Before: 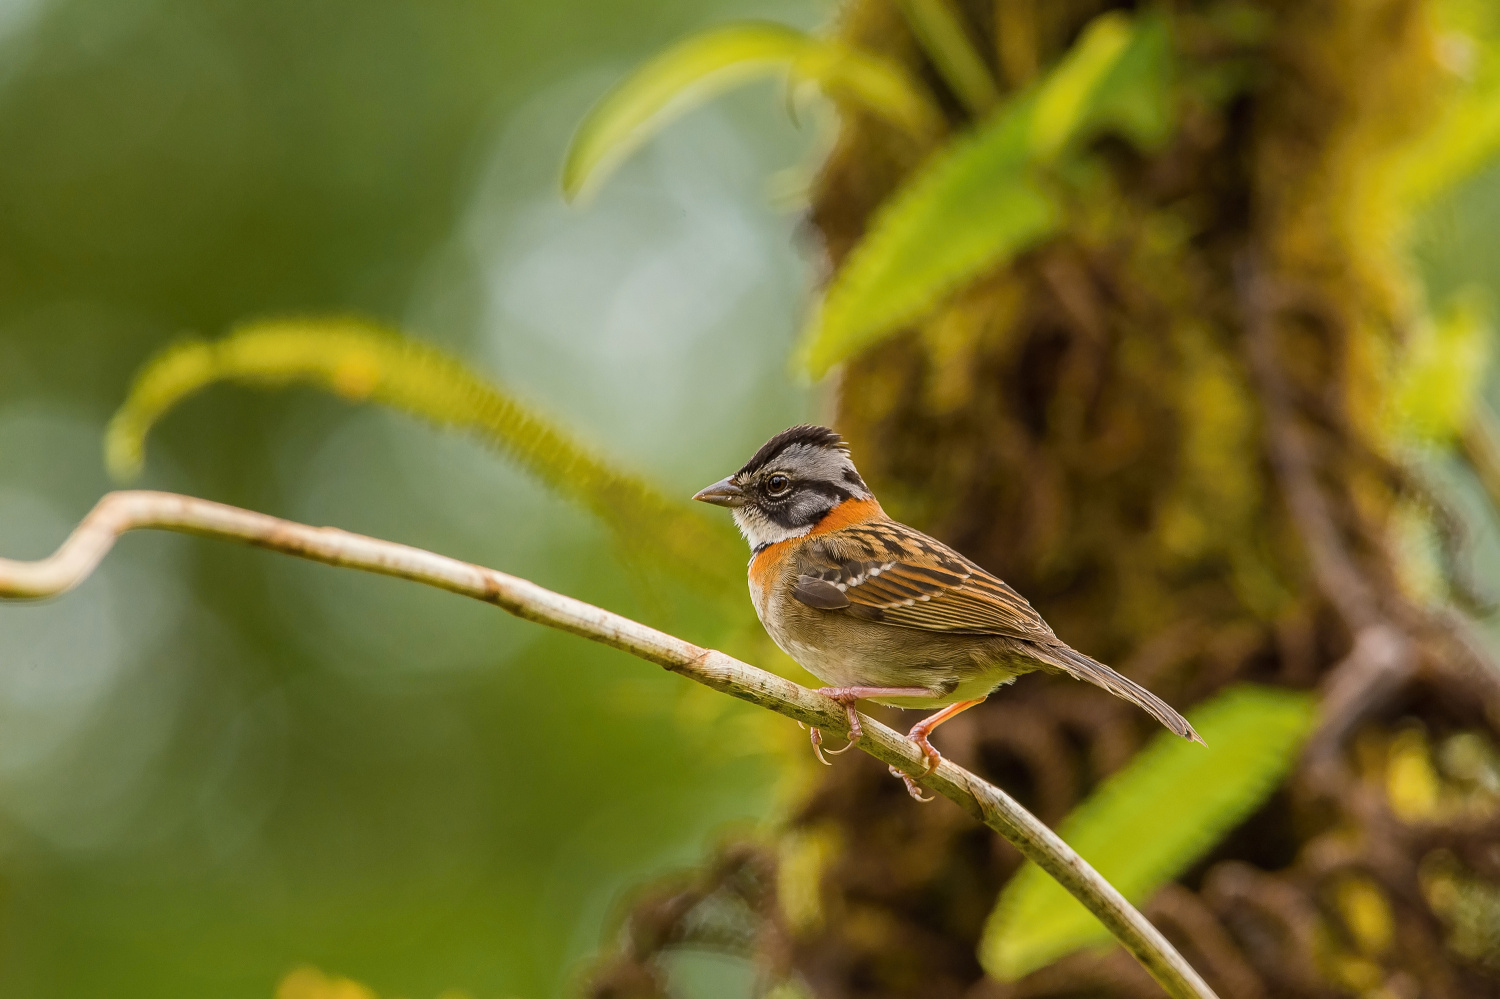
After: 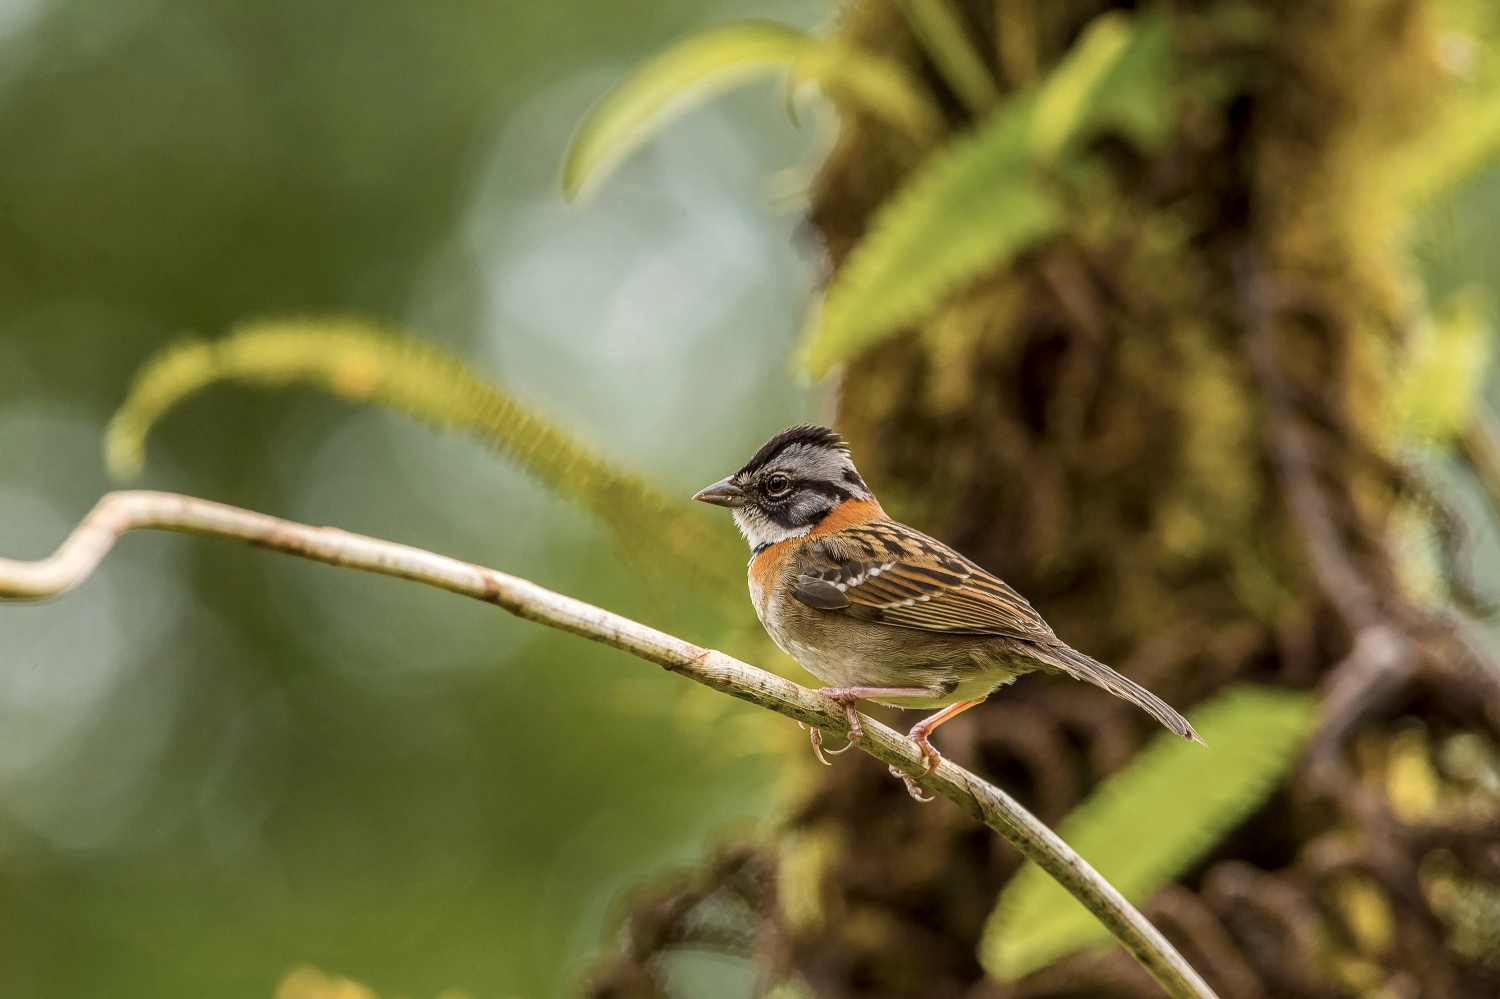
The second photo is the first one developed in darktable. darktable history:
contrast brightness saturation: contrast 0.062, brightness -0.012, saturation -0.213
local contrast: on, module defaults
